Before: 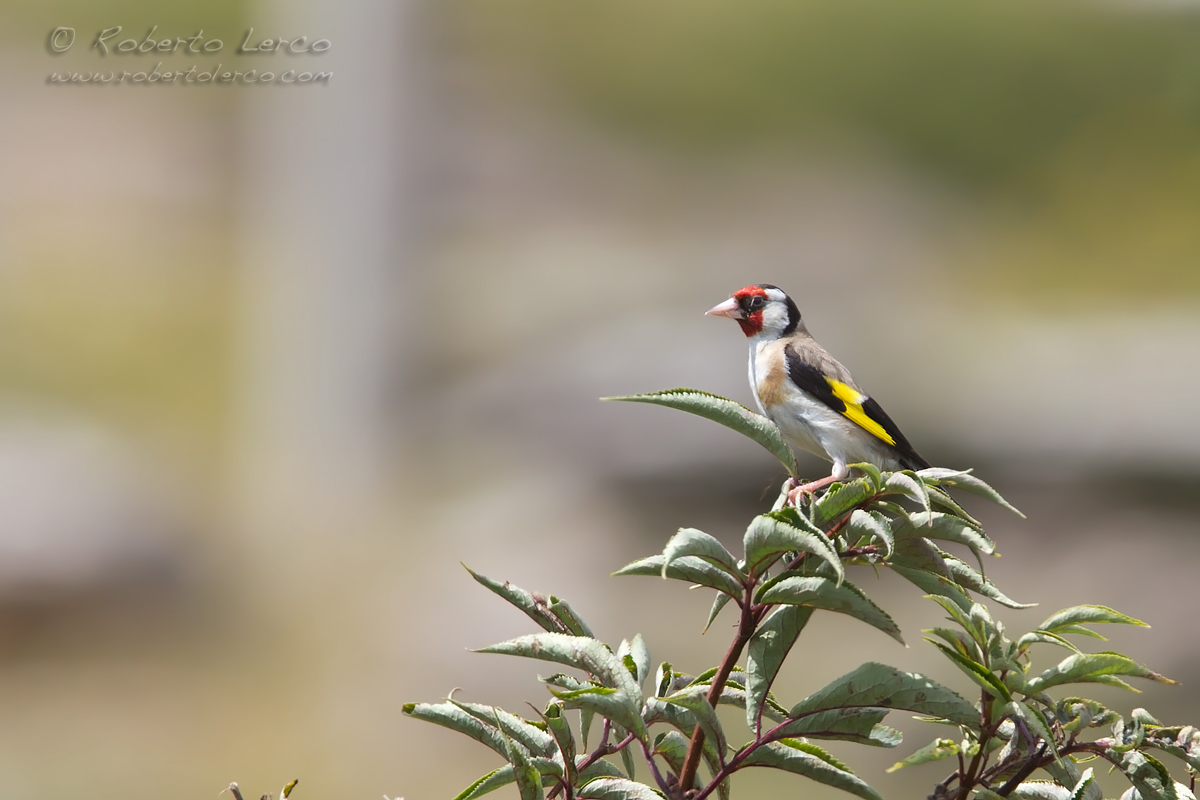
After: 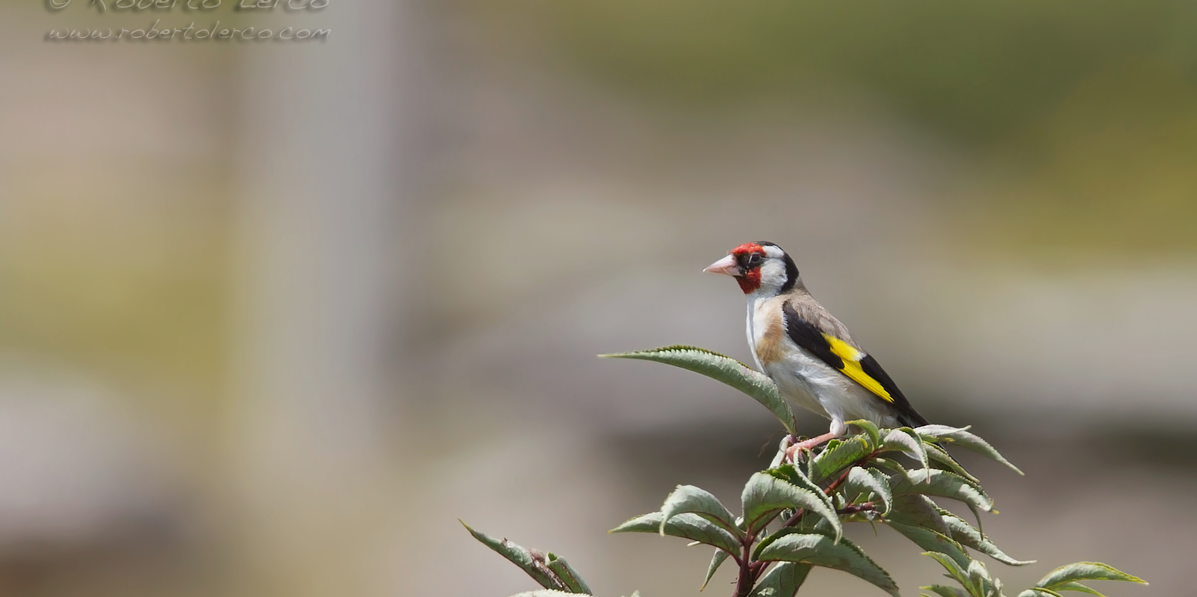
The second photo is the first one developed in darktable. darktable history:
exposure: exposure -0.244 EV, compensate highlight preservation false
crop: left 0.22%, top 5.498%, bottom 19.854%
